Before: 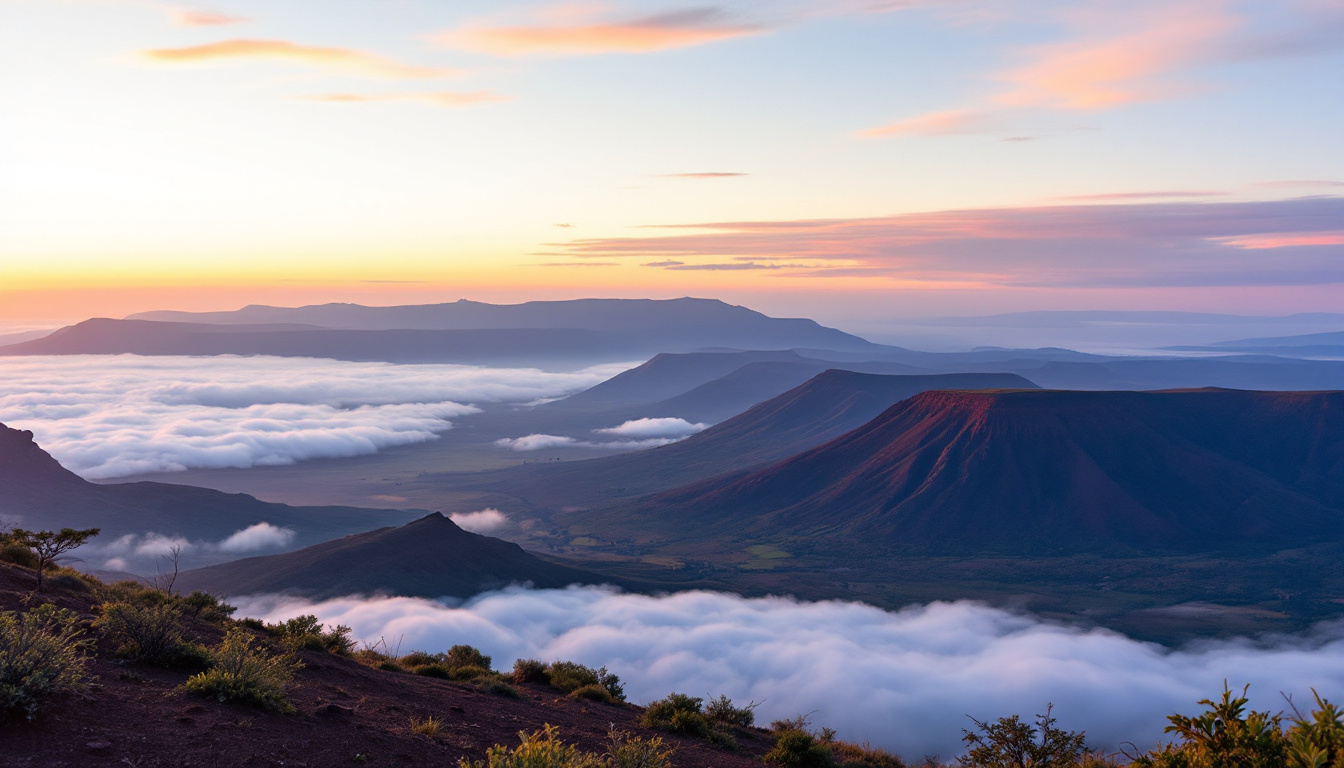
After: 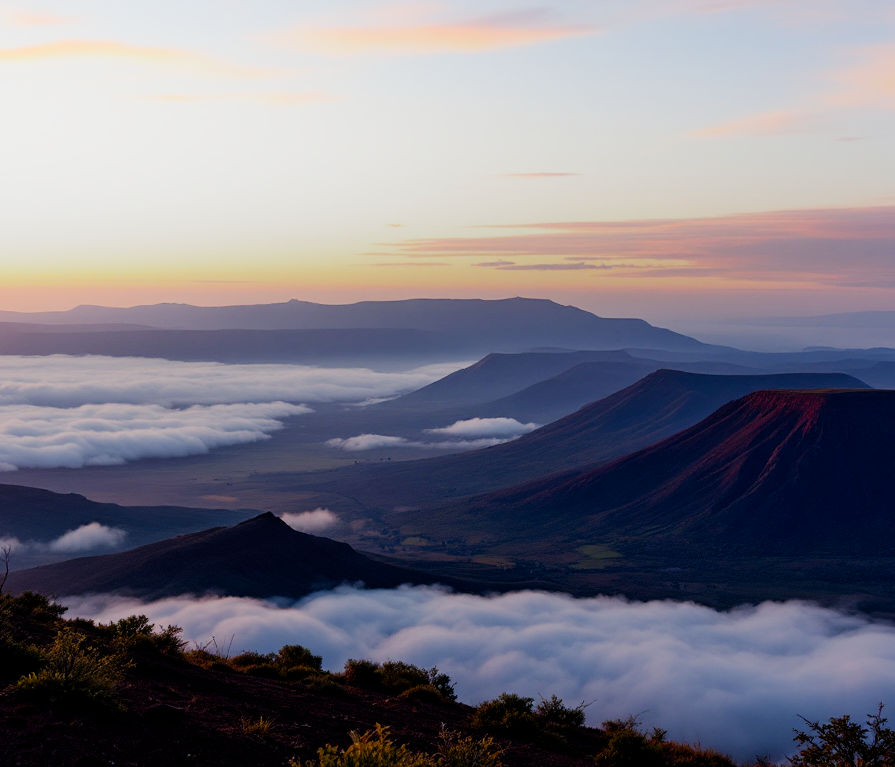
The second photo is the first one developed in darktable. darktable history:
filmic rgb: middle gray luminance 29%, black relative exposure -10.3 EV, white relative exposure 5.5 EV, threshold 6 EV, target black luminance 0%, hardness 3.95, latitude 2.04%, contrast 1.132, highlights saturation mix 5%, shadows ↔ highlights balance 15.11%, add noise in highlights 0, preserve chrominance no, color science v3 (2019), use custom middle-gray values true, iterations of high-quality reconstruction 0, contrast in highlights soft, enable highlight reconstruction true
shadows and highlights: shadows -21.3, highlights 100, soften with gaussian
crop and rotate: left 12.648%, right 20.685%
